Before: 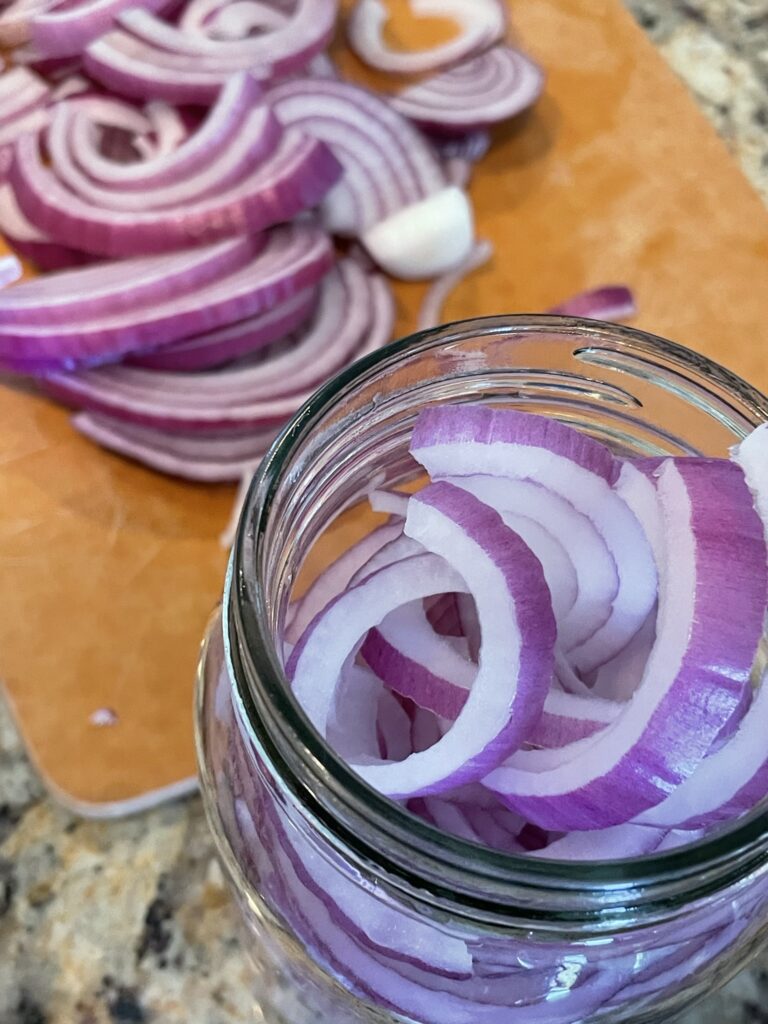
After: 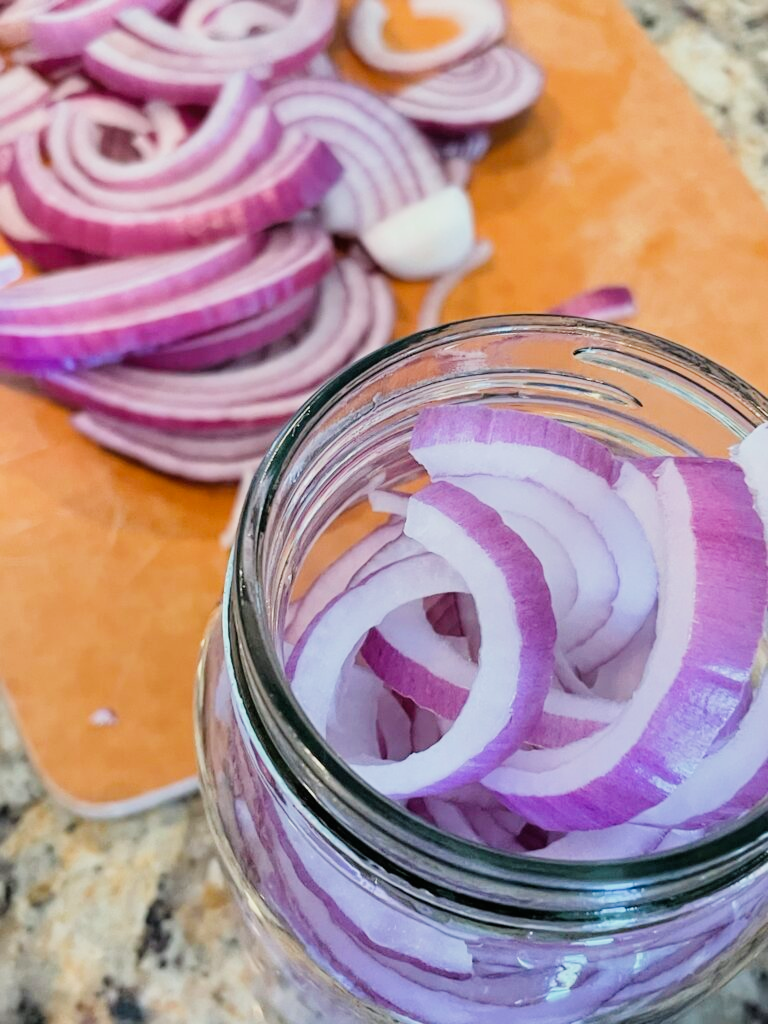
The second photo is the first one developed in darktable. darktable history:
exposure: black level correction -0.002, exposure 0.708 EV, compensate exposure bias true, compensate highlight preservation false
filmic rgb: black relative exposure -7.65 EV, white relative exposure 4.56 EV, hardness 3.61
color balance: on, module defaults
